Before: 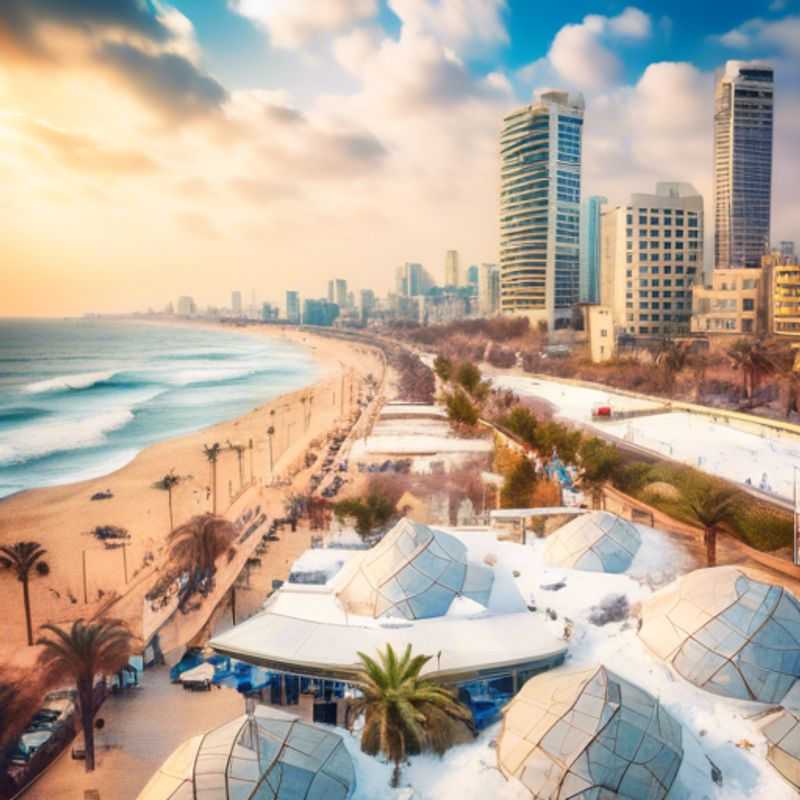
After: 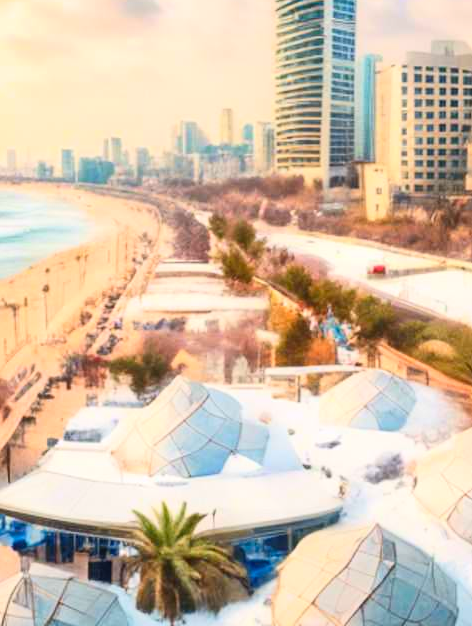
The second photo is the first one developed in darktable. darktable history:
crop and rotate: left 28.207%, top 17.781%, right 12.768%, bottom 3.844%
contrast brightness saturation: contrast 0.201, brightness 0.165, saturation 0.221
